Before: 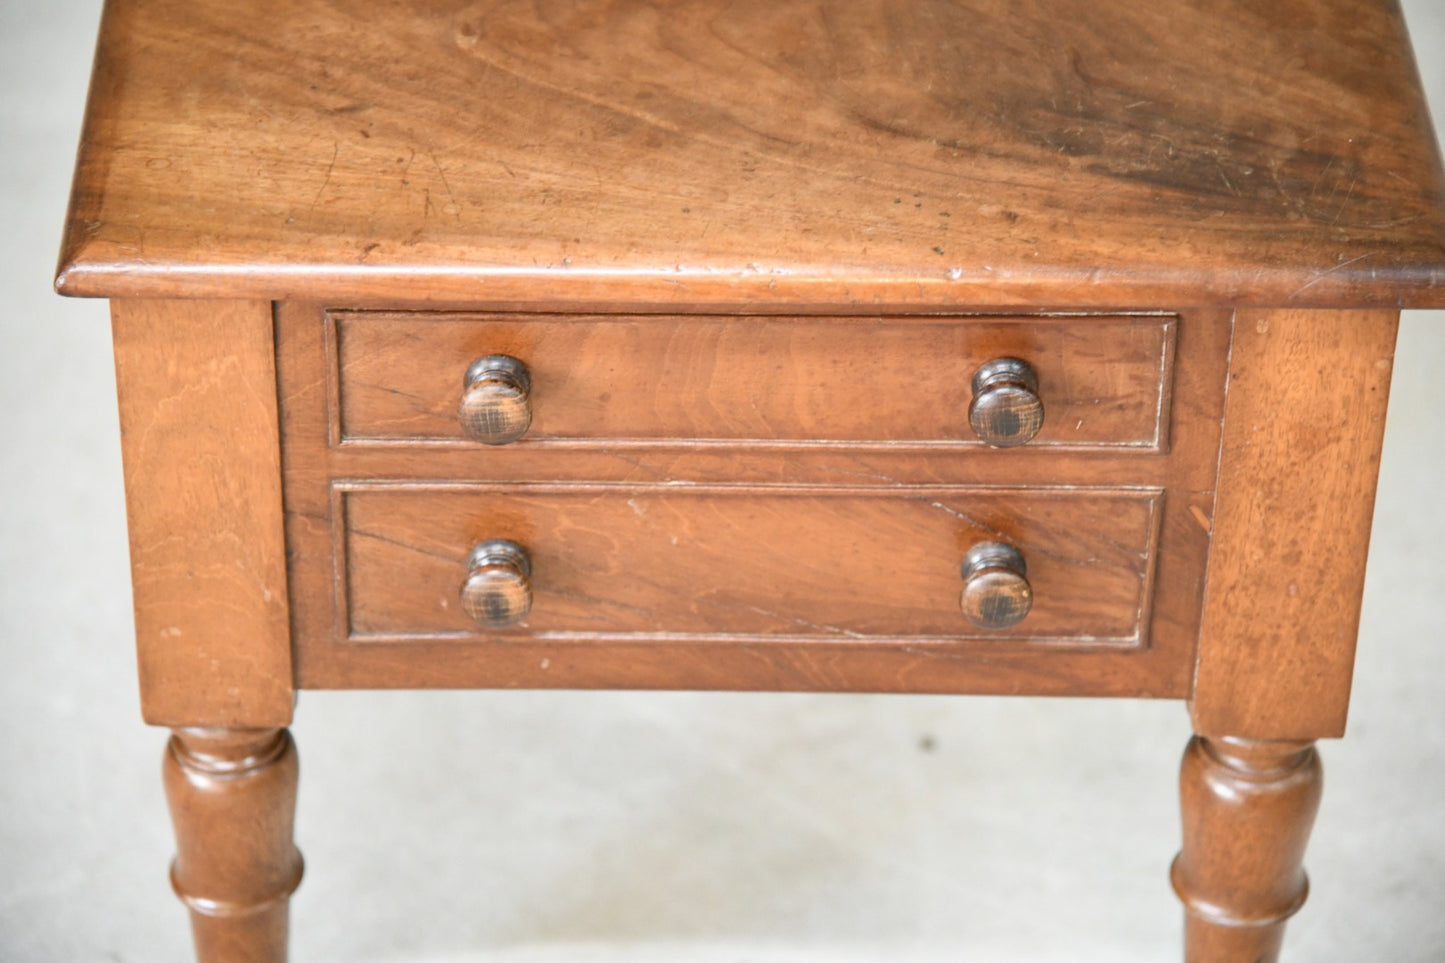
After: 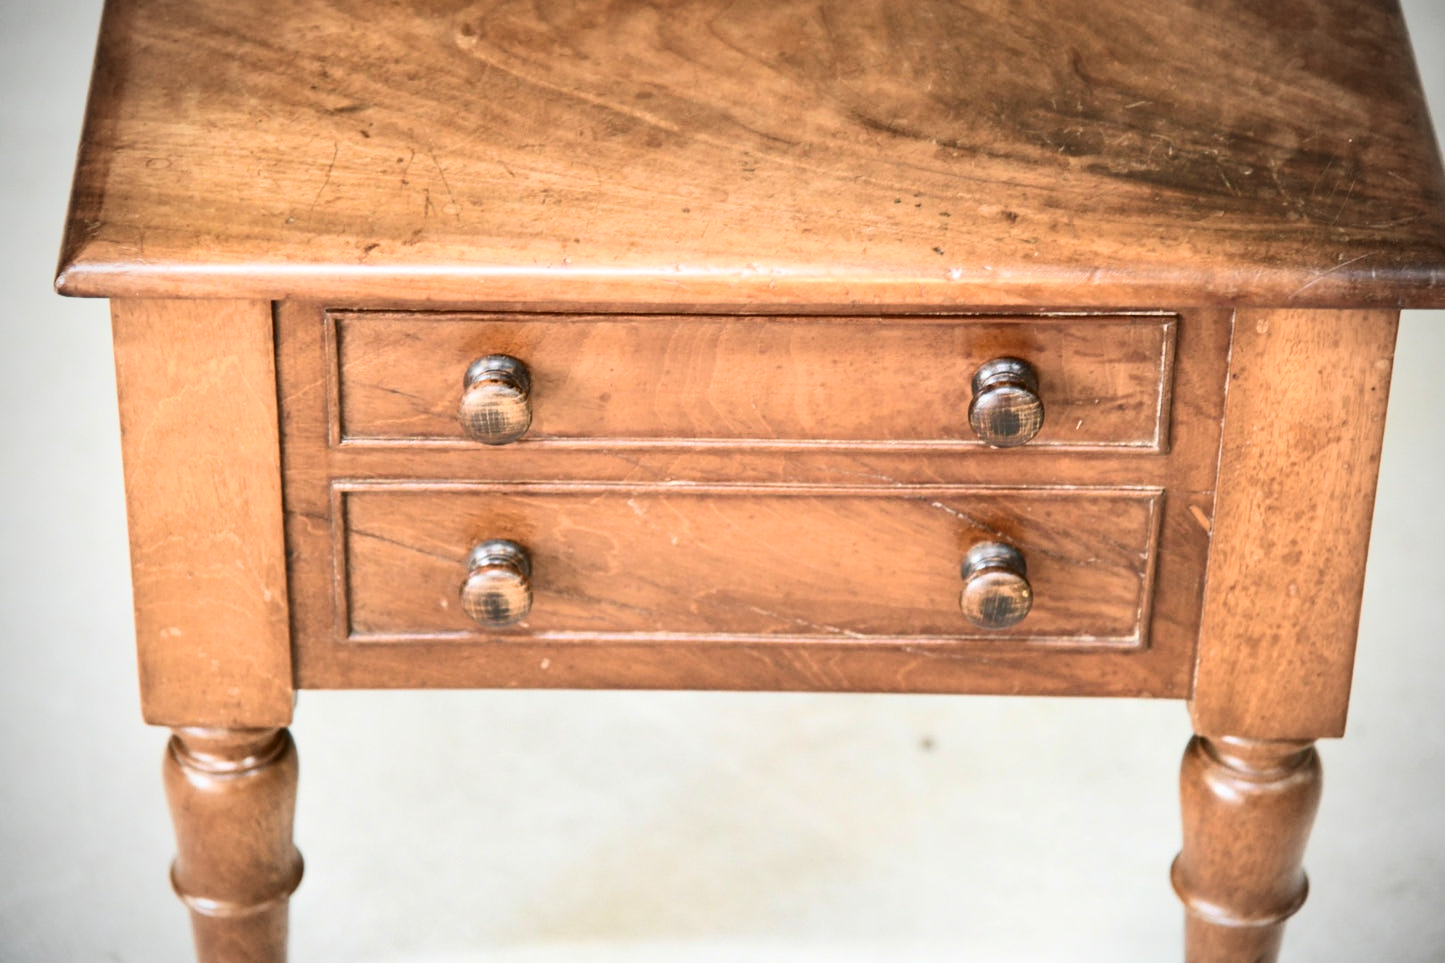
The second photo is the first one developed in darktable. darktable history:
contrast brightness saturation: contrast 0.299
vignetting: on, module defaults
velvia: on, module defaults
